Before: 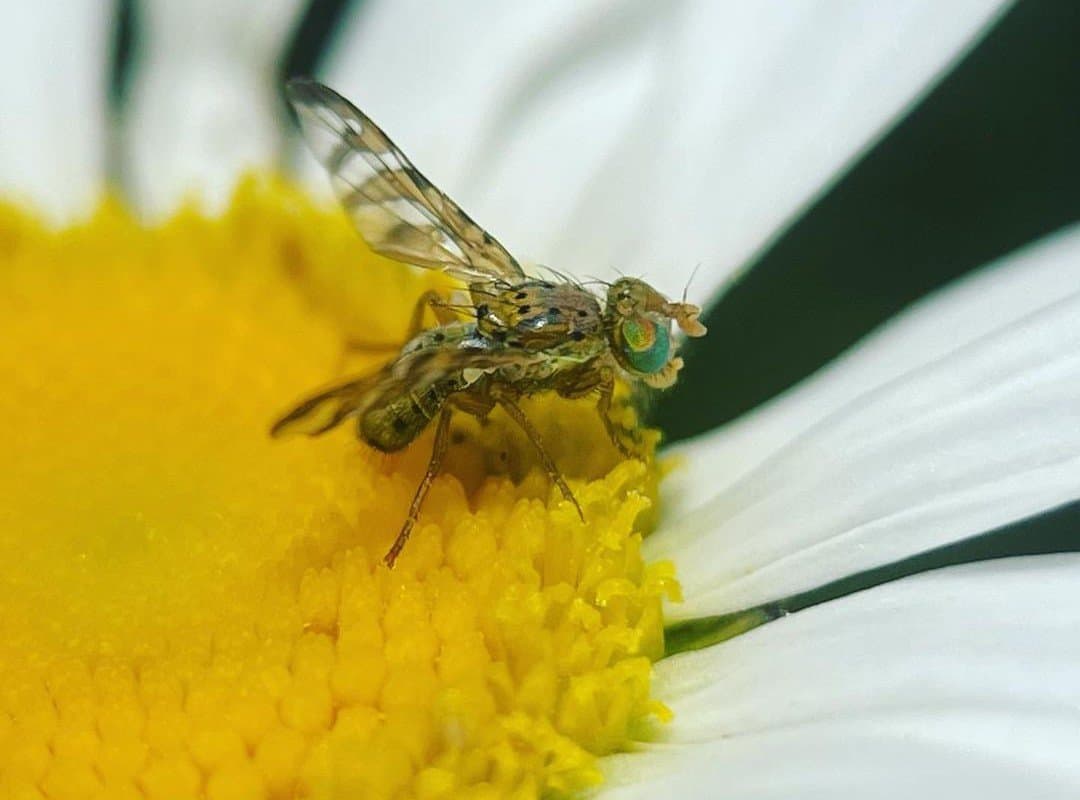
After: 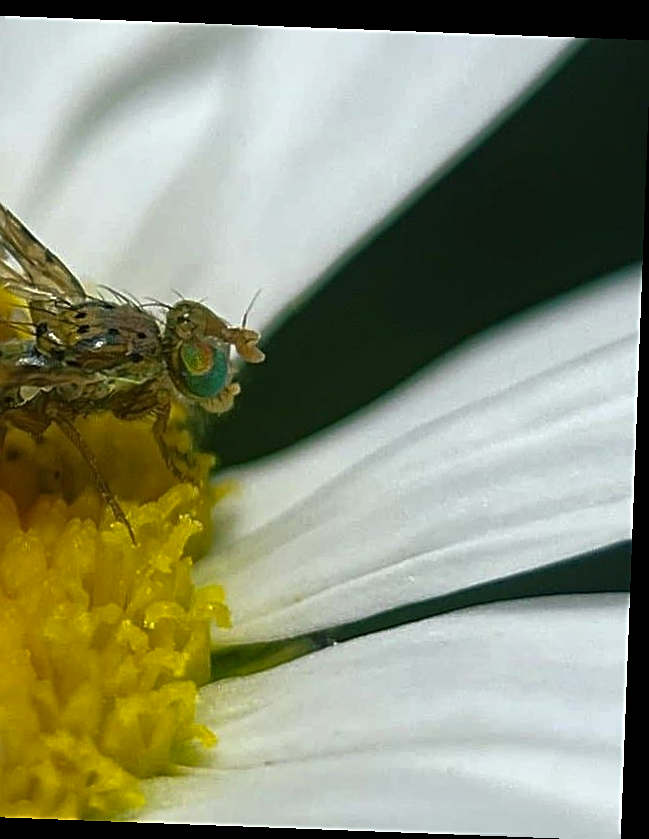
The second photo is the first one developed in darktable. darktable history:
sharpen: on, module defaults
crop: left 41.402%
haze removal: compatibility mode true, adaptive false
rgb curve: curves: ch0 [(0, 0) (0.415, 0.237) (1, 1)]
rotate and perspective: rotation 2.17°, automatic cropping off
